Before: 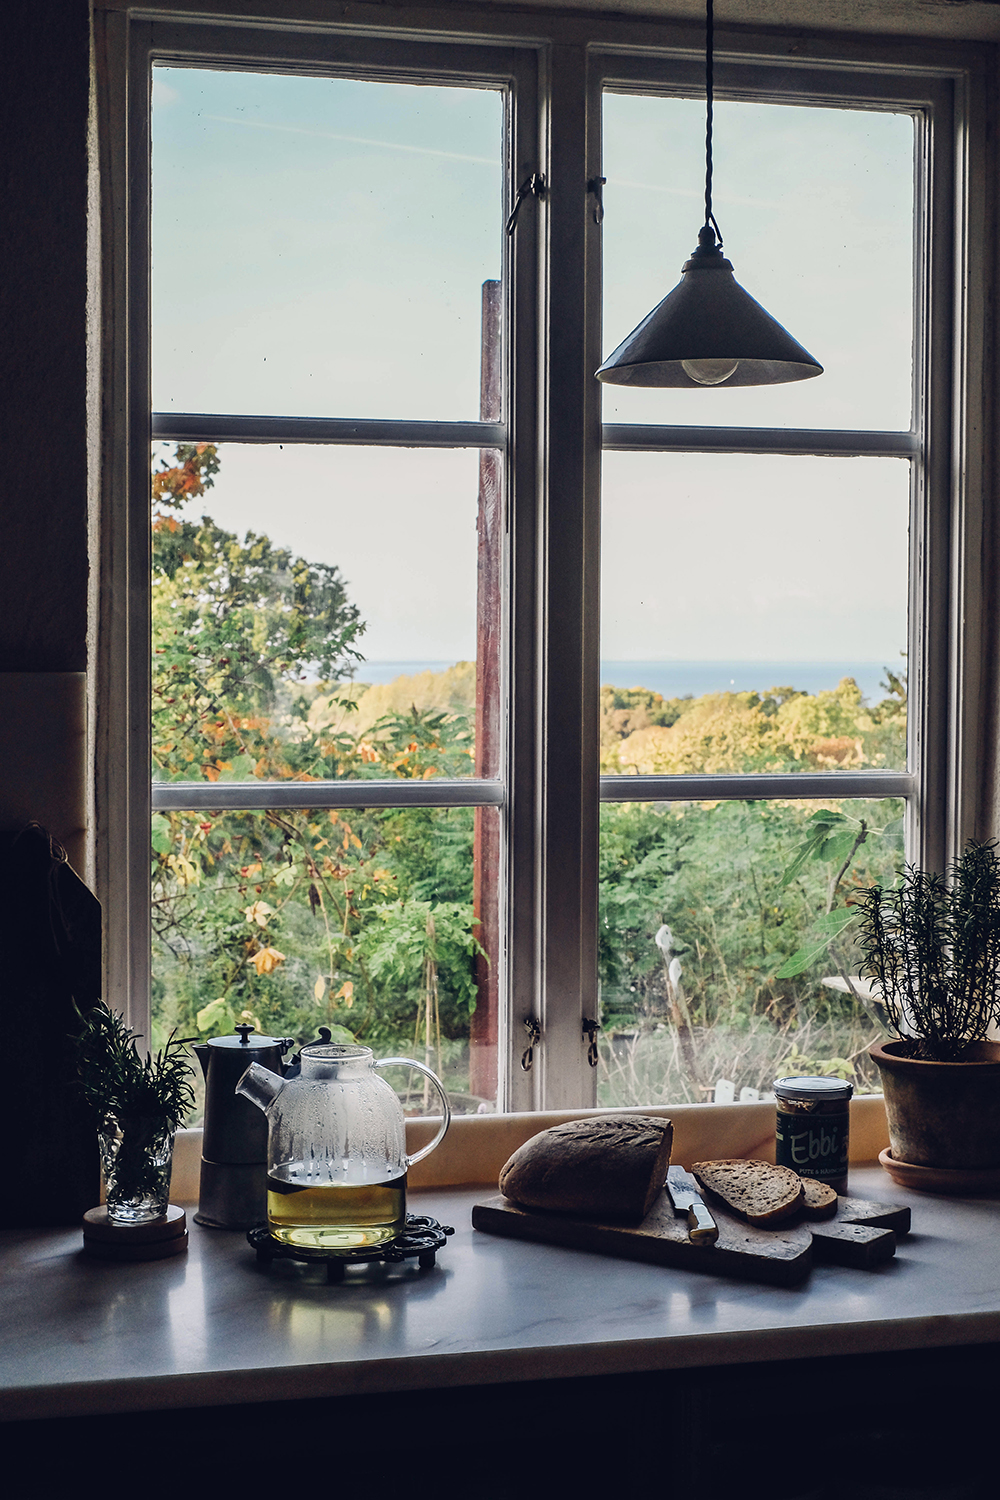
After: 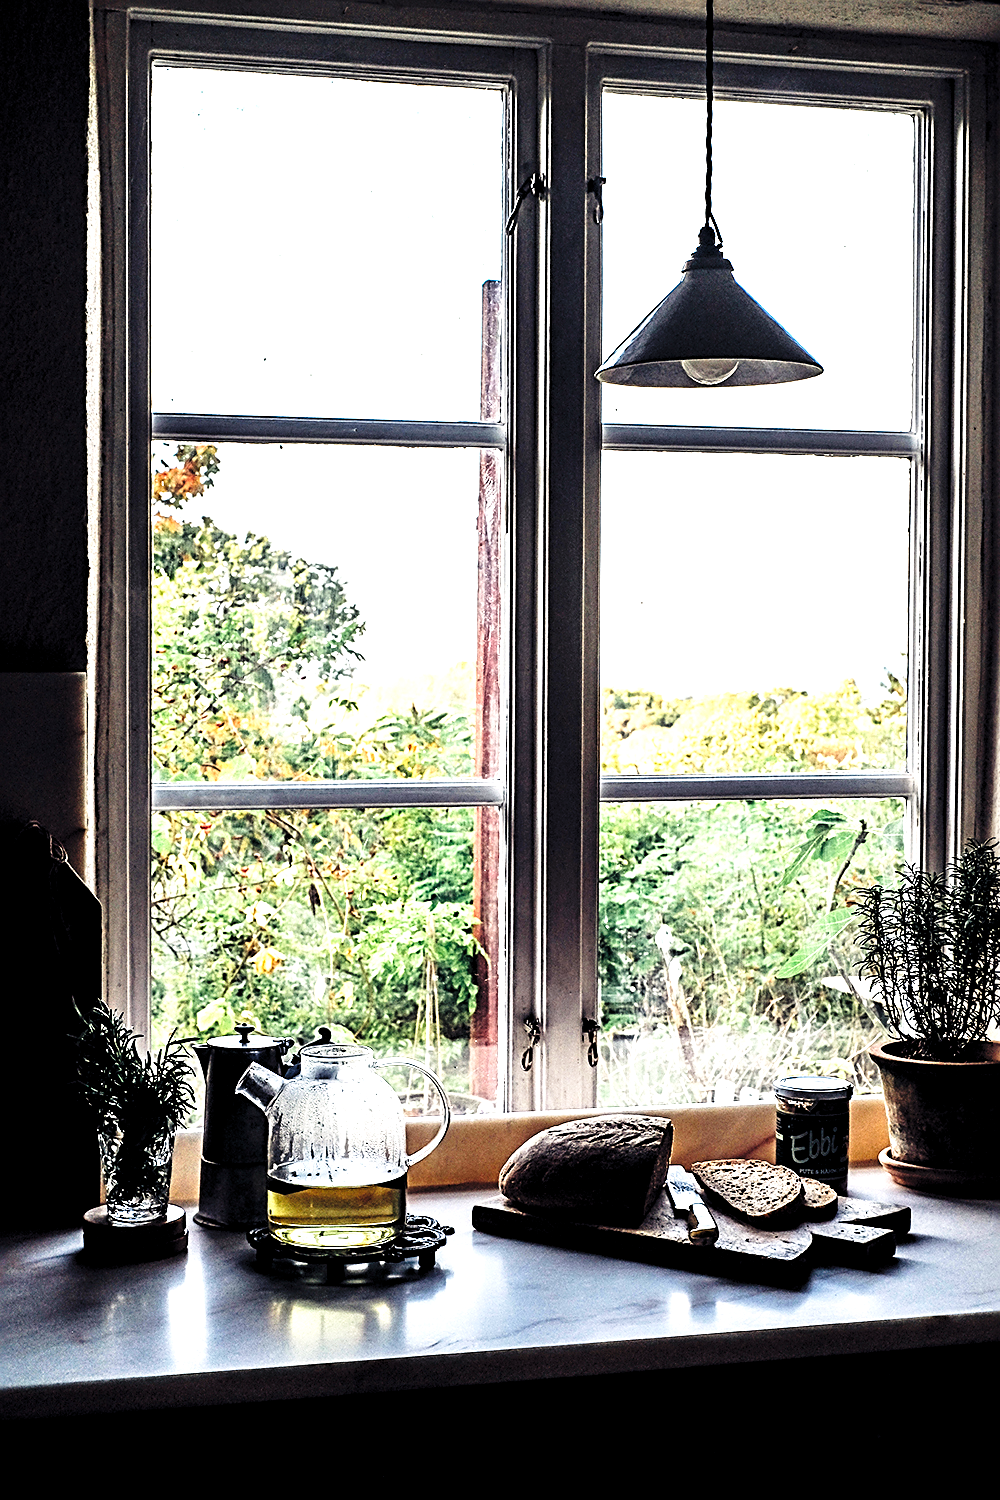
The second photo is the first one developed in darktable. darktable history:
levels: levels [0.062, 0.494, 0.925]
sharpen: radius 2.618, amount 0.688
base curve: curves: ch0 [(0, 0) (0.026, 0.03) (0.109, 0.232) (0.351, 0.748) (0.669, 0.968) (1, 1)], preserve colors none
